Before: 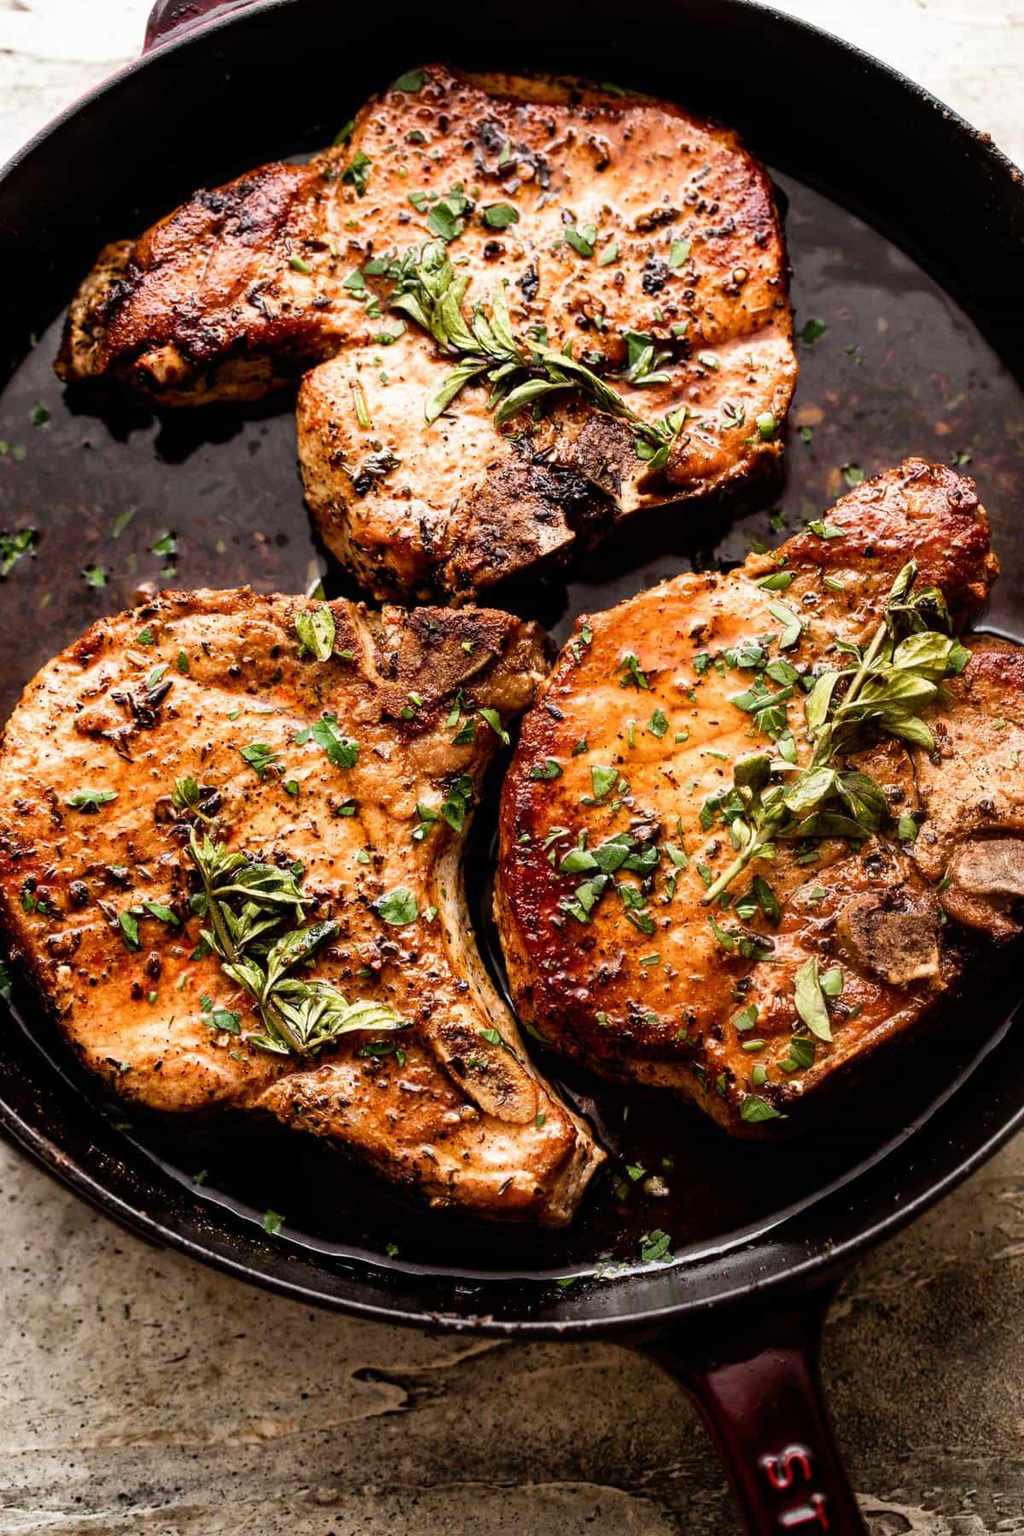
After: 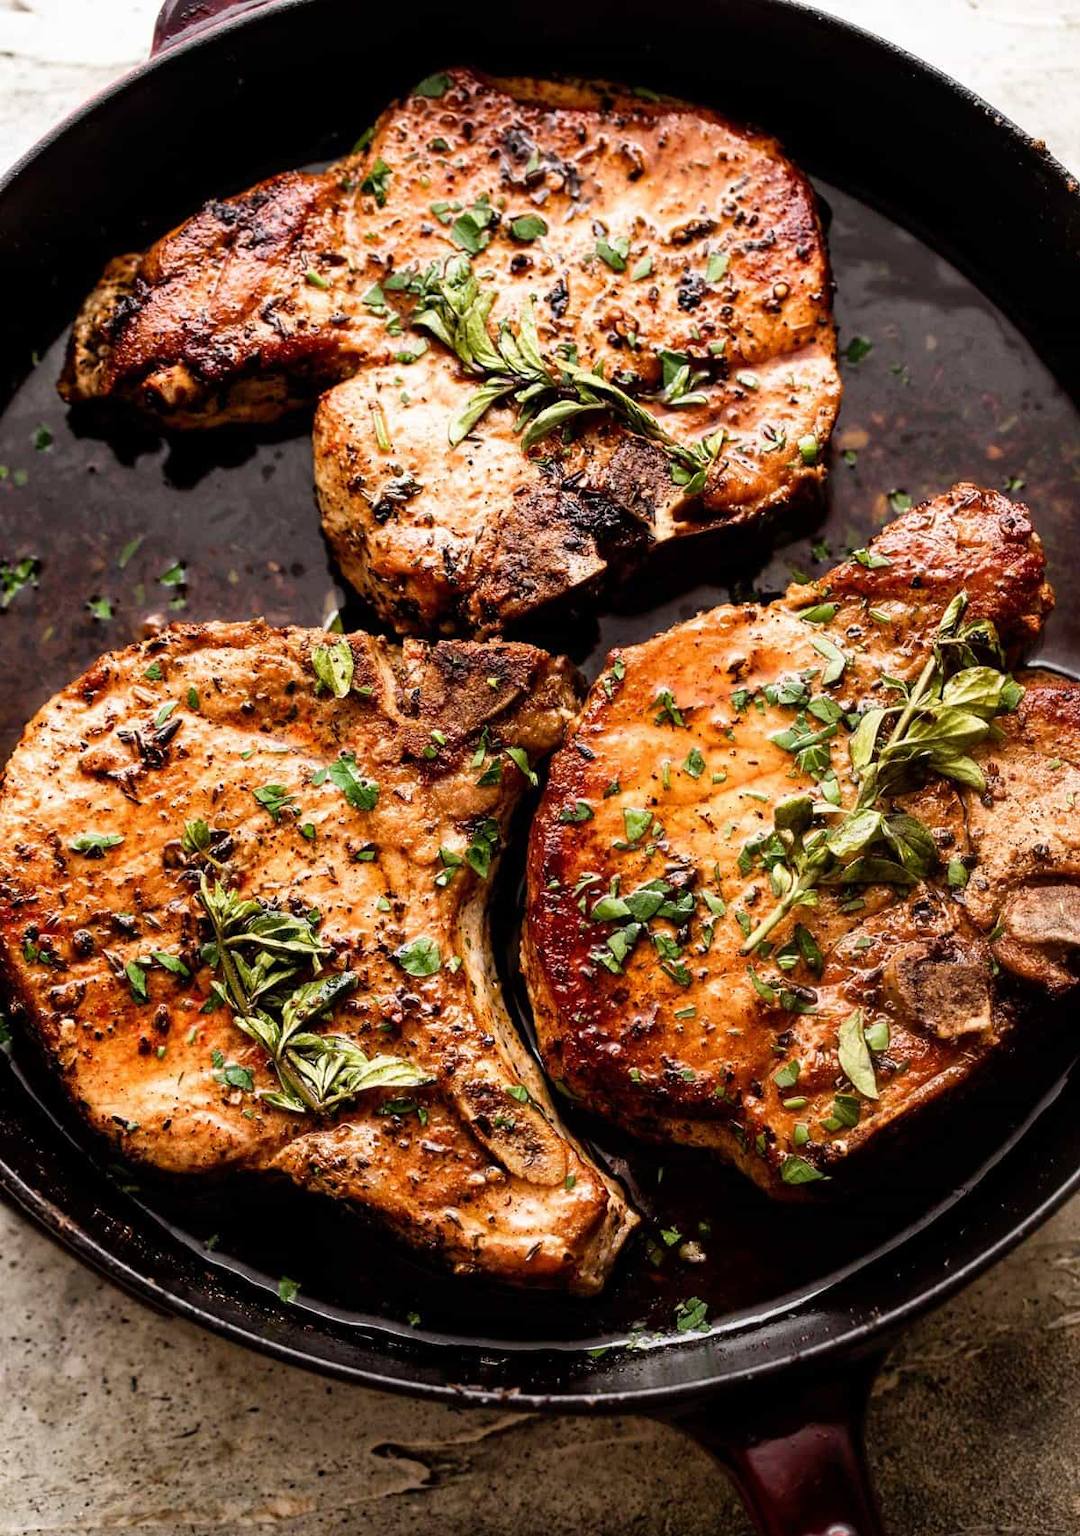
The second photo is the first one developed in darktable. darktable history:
crop and rotate: top 0.006%, bottom 5.213%
